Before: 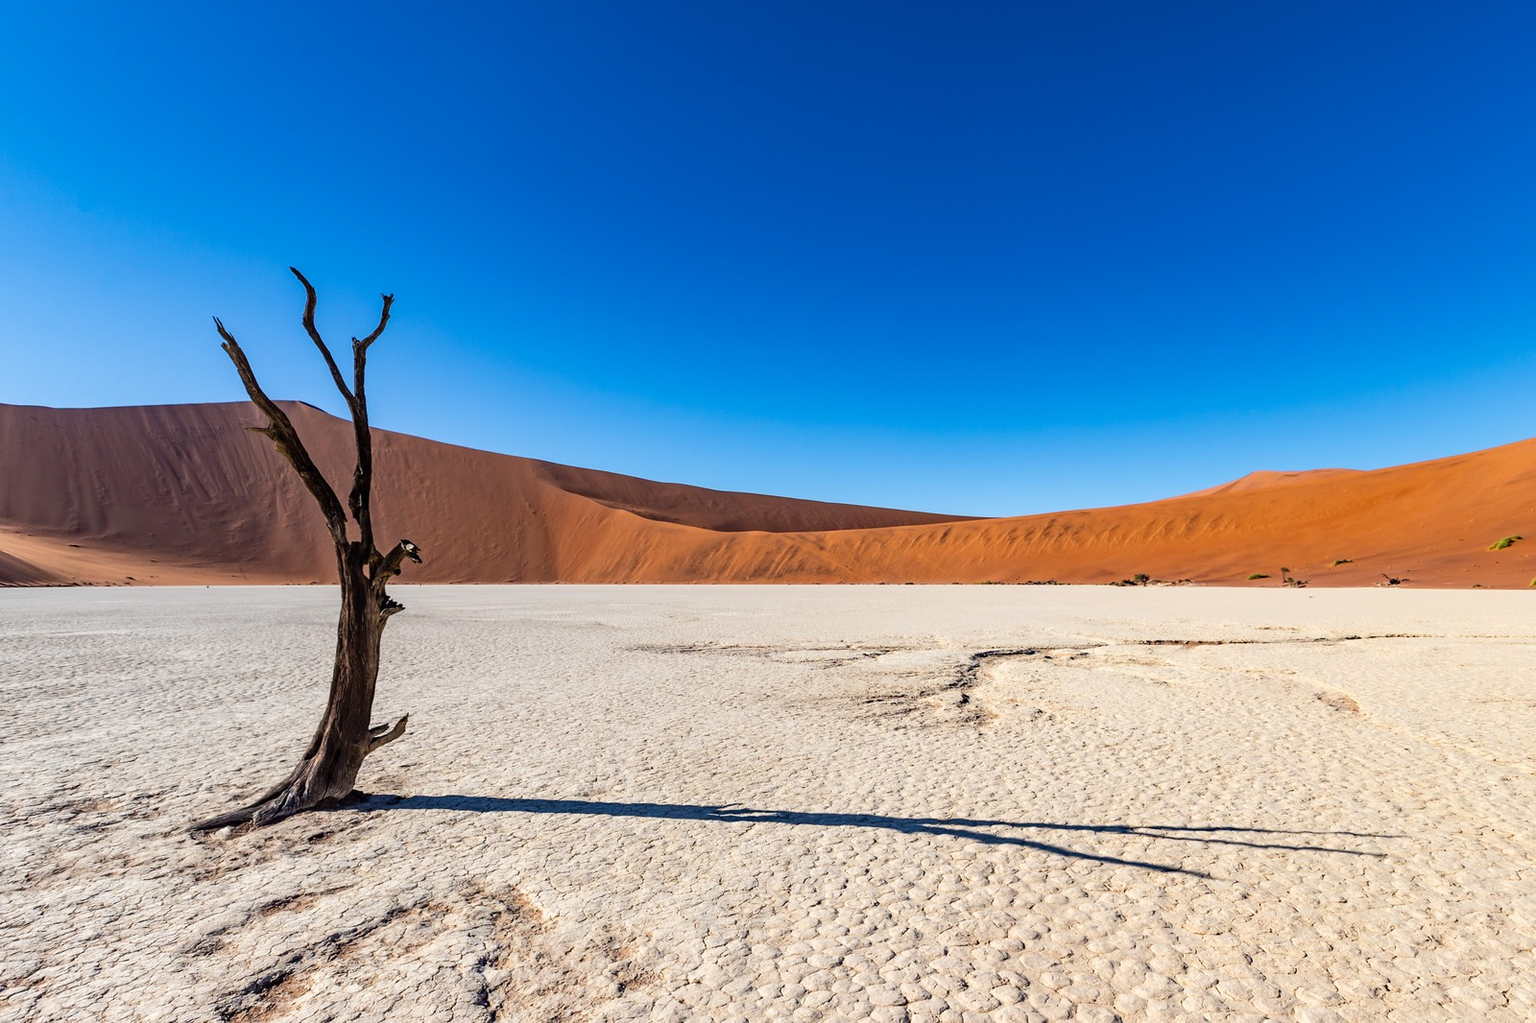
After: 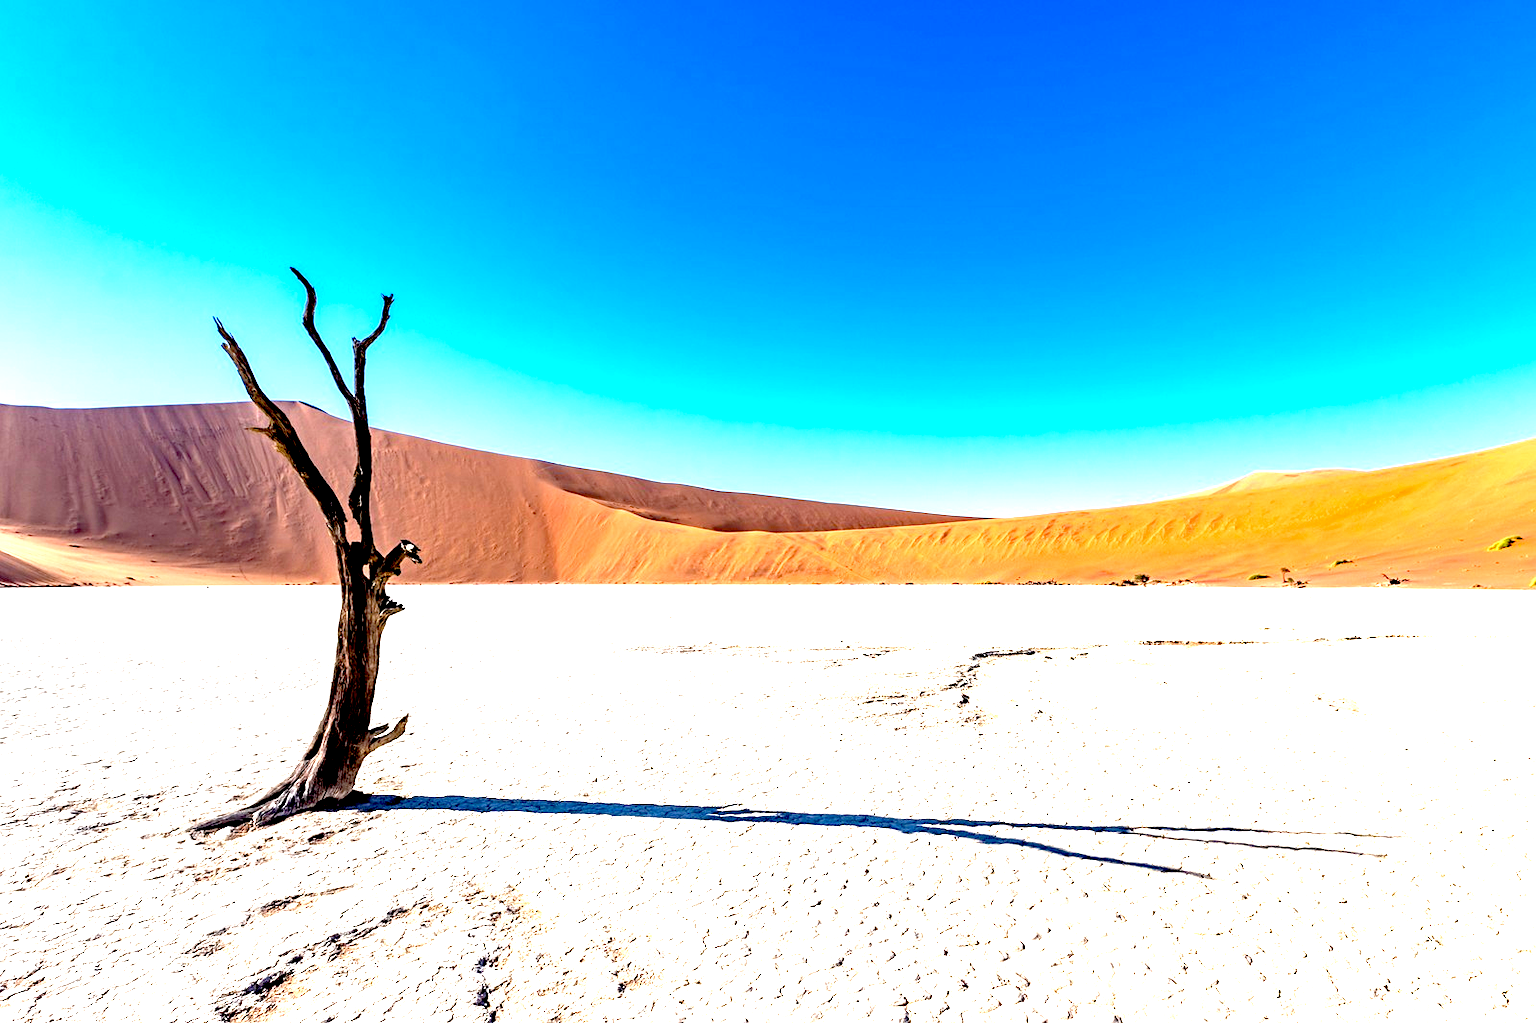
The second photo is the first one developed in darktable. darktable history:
exposure: black level correction 0.016, exposure 1.785 EV, compensate highlight preservation false
